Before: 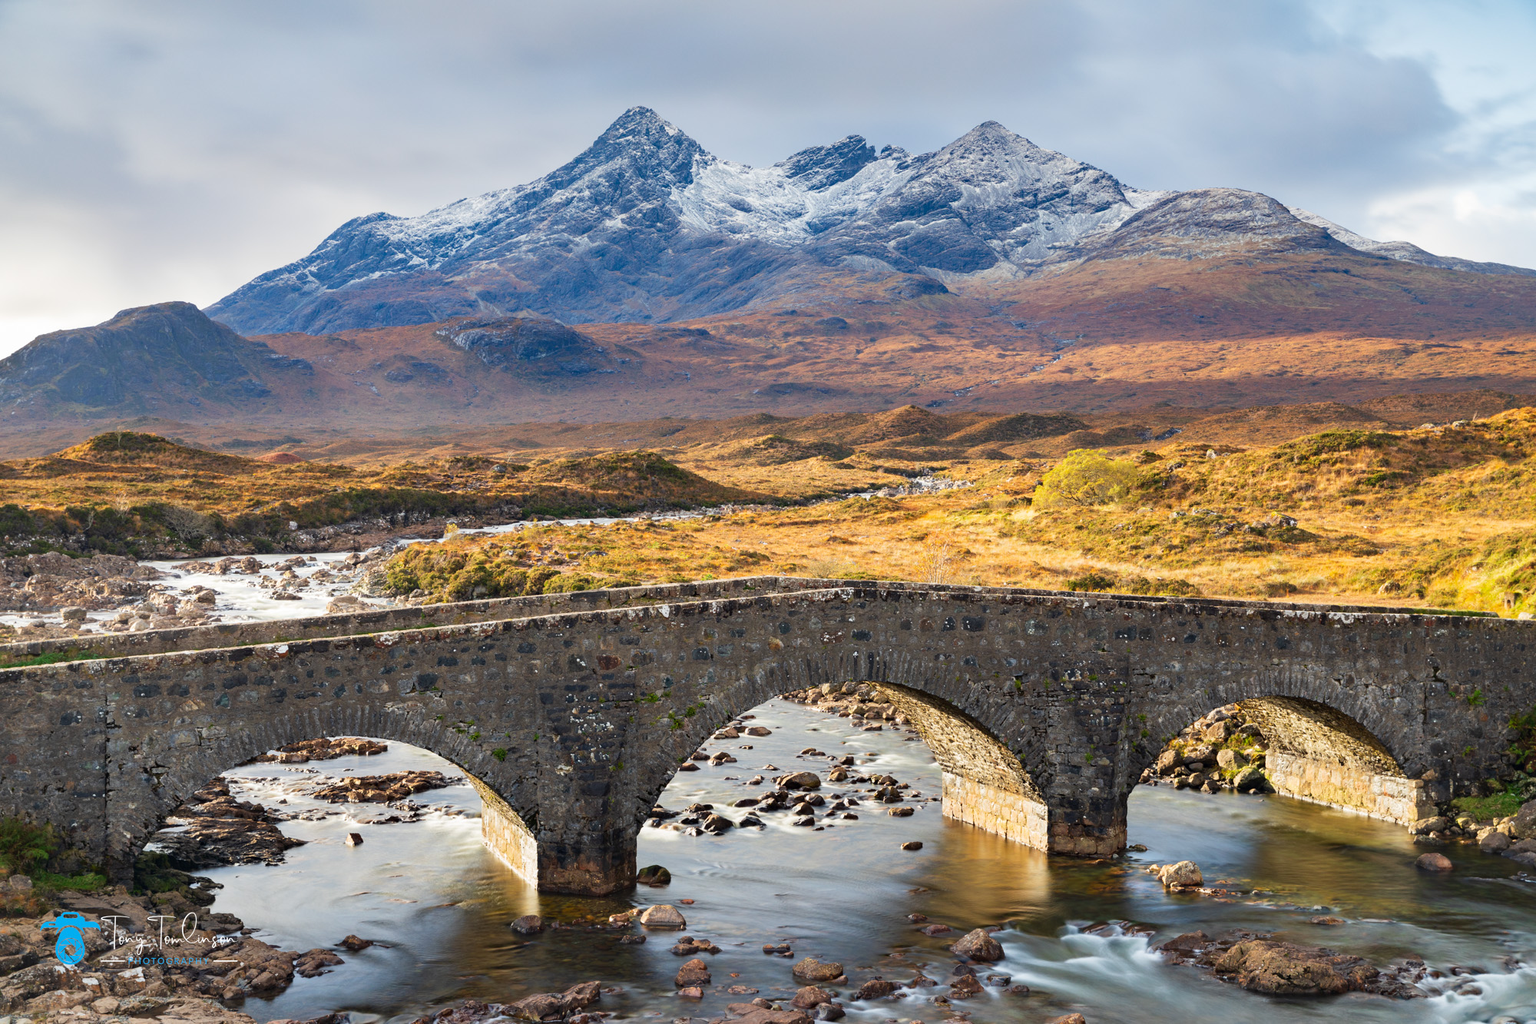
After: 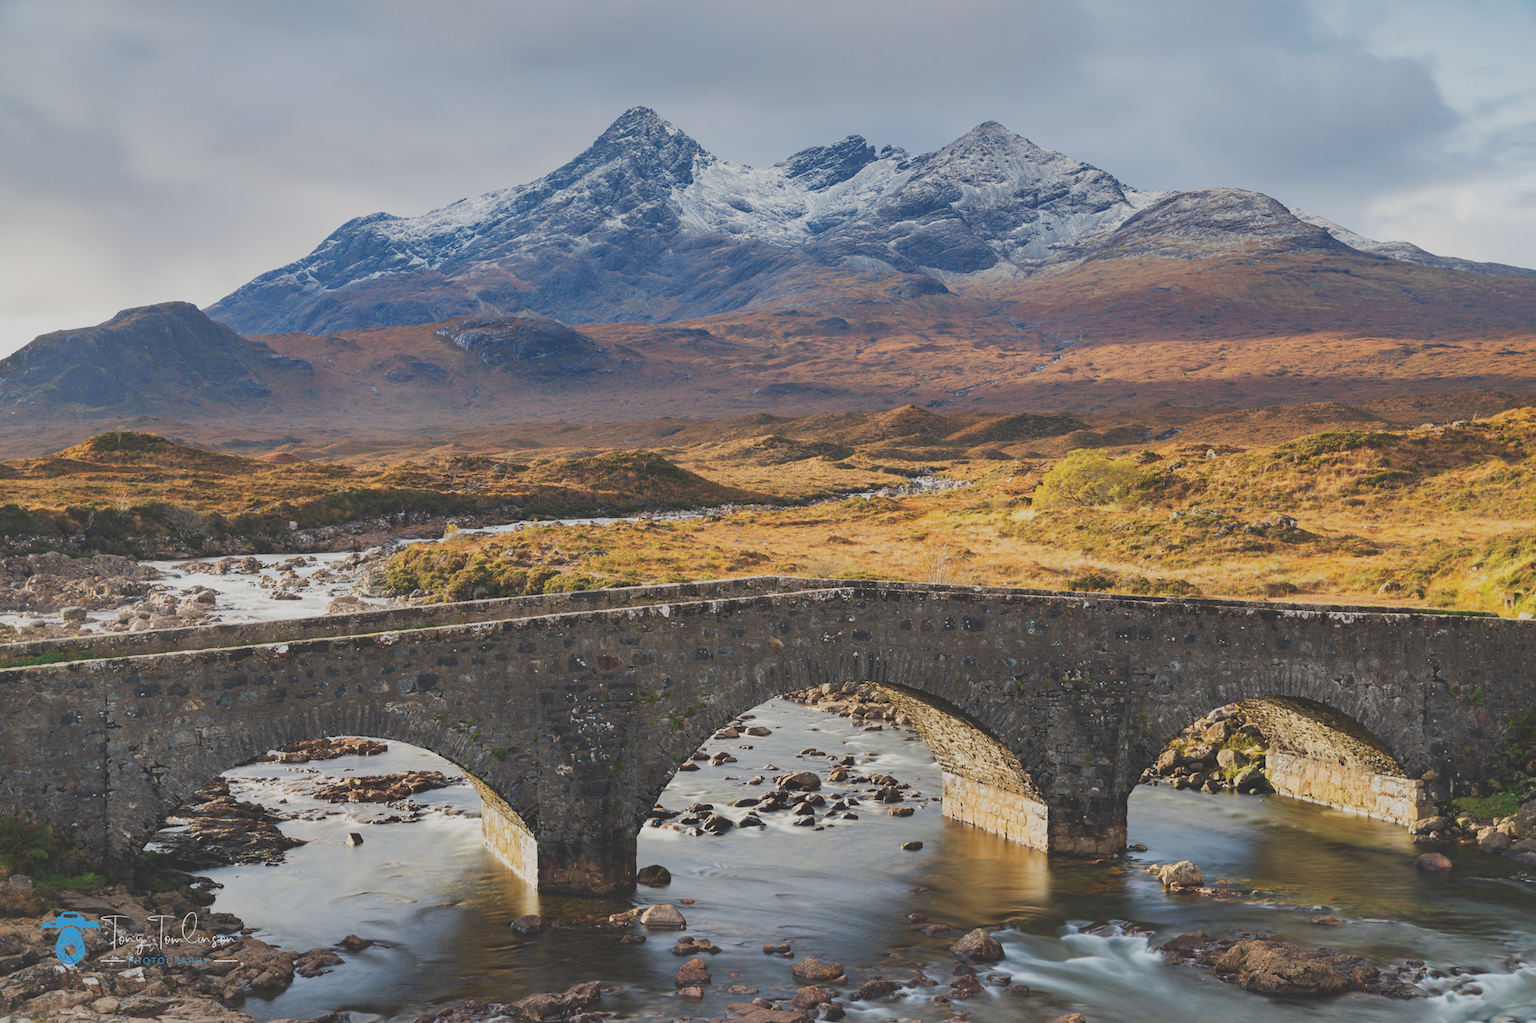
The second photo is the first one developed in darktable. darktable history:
exposure: black level correction -0.036, exposure -0.497 EV, compensate highlight preservation false
sigmoid: contrast 1.22, skew 0.65
